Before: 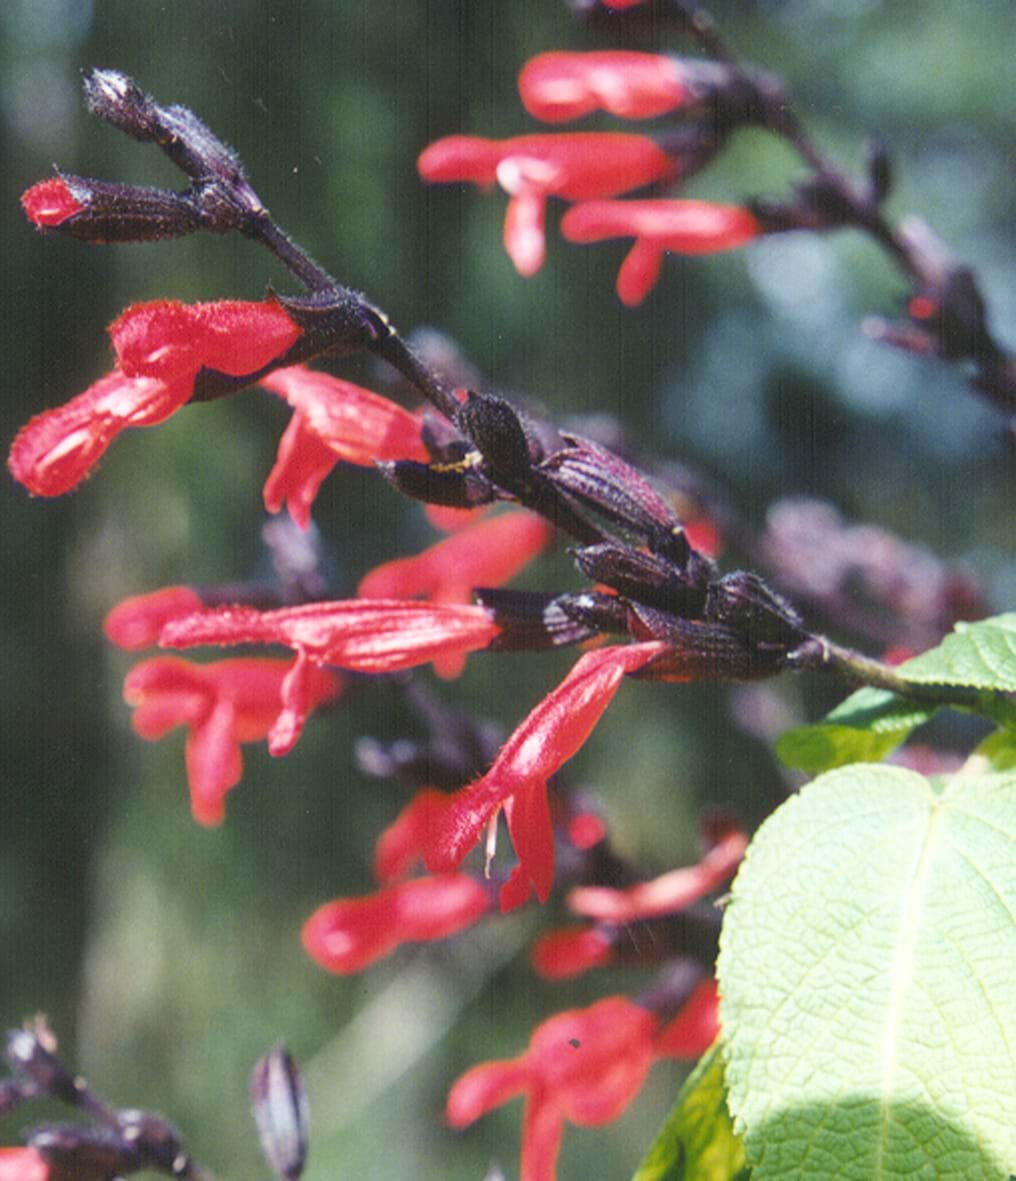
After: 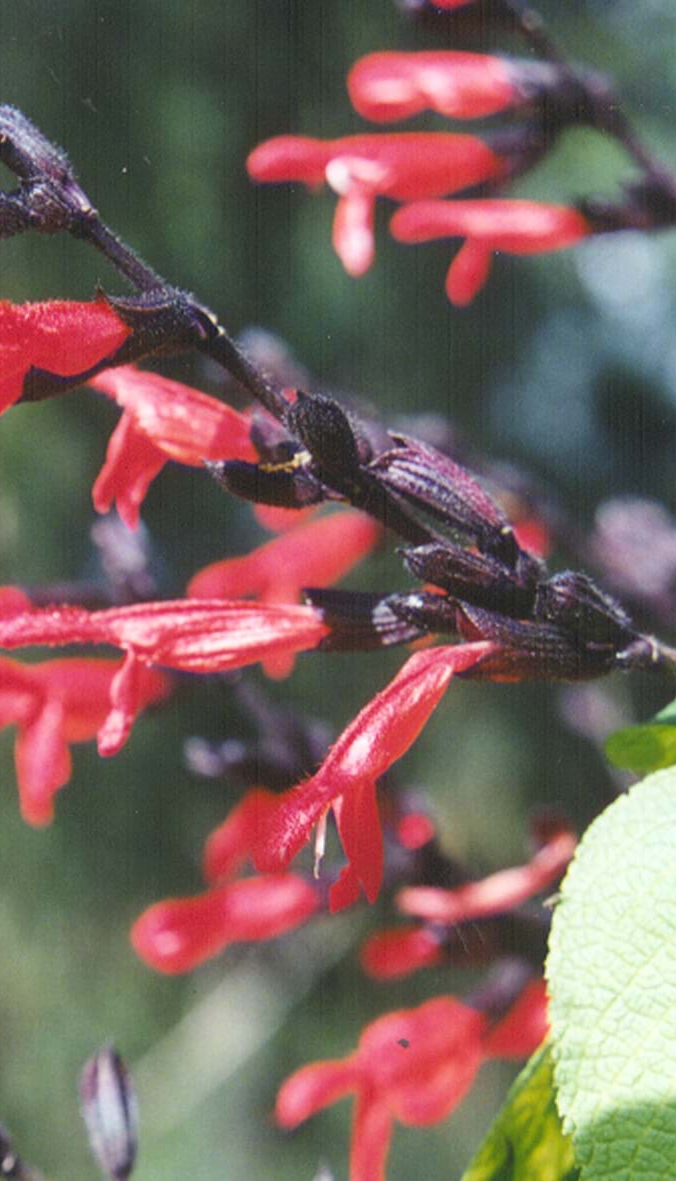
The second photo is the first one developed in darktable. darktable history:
white balance: red 1, blue 1
crop: left 16.899%, right 16.556%
